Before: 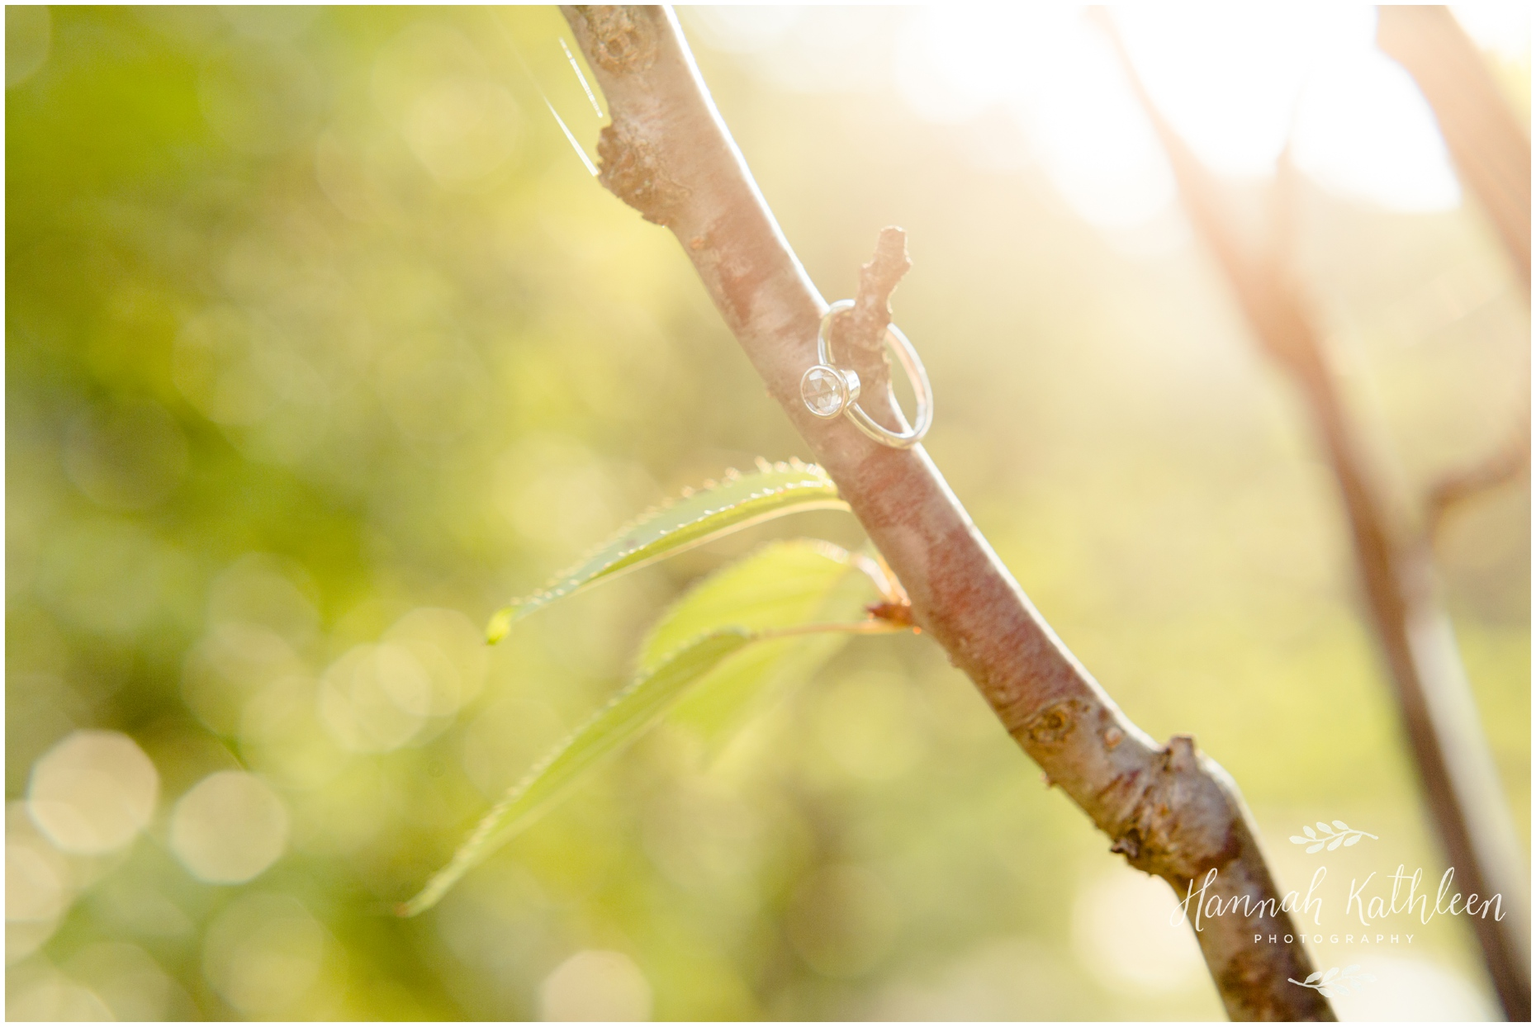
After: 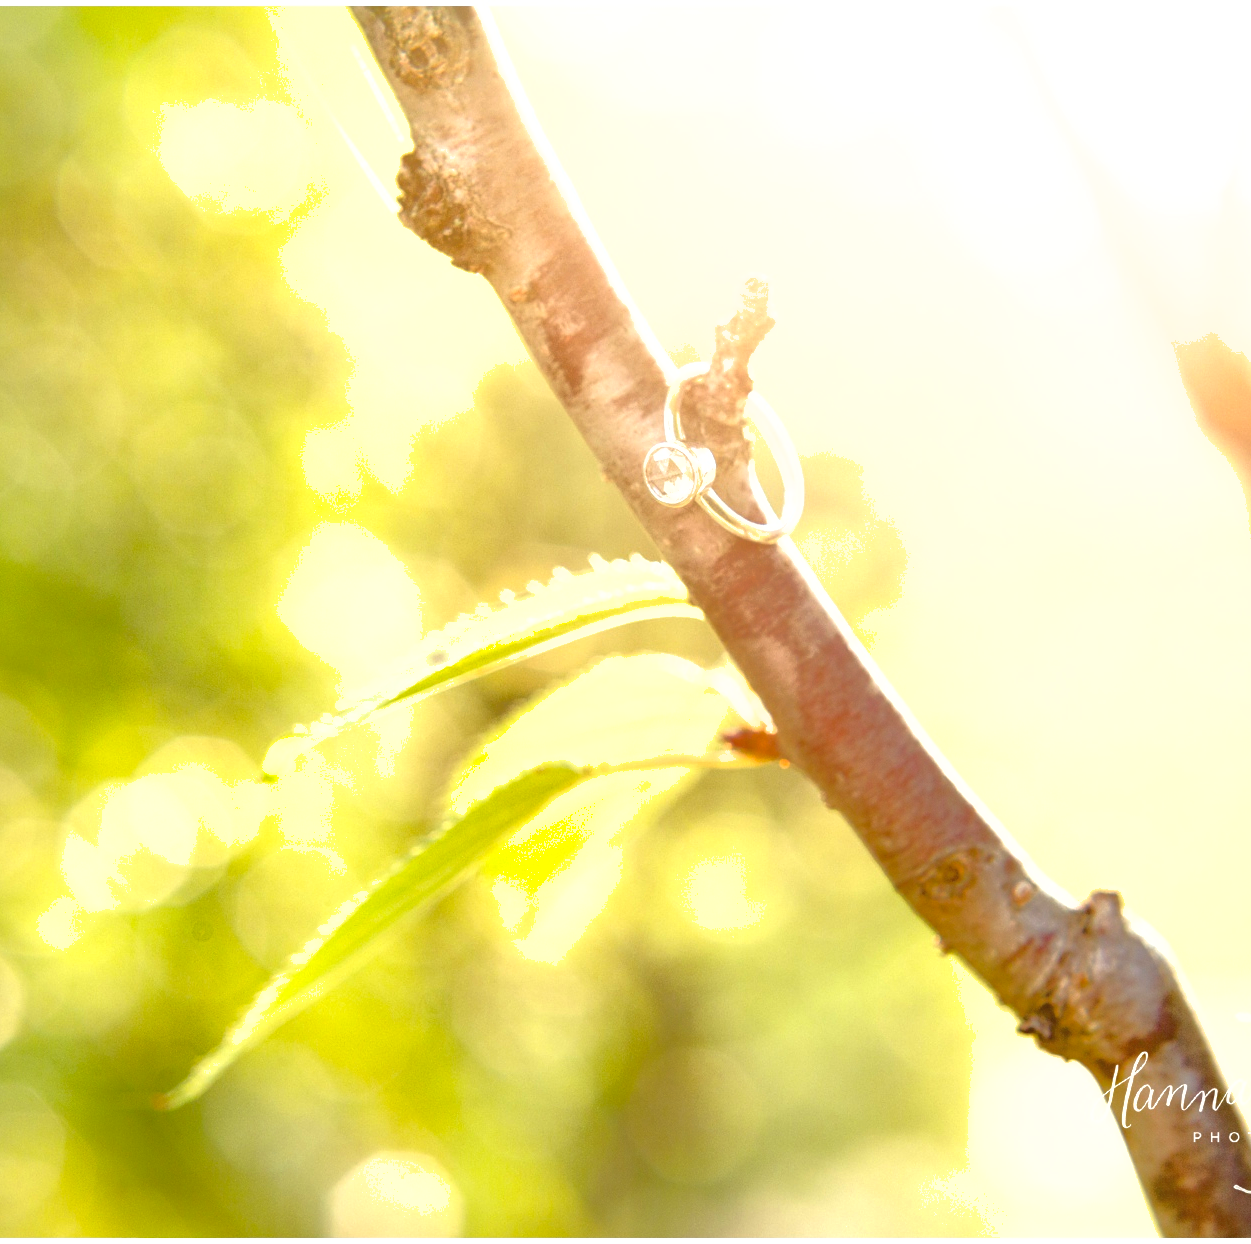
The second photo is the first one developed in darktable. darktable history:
crop and rotate: left 17.529%, right 15.175%
exposure: black level correction 0, exposure 0.699 EV, compensate highlight preservation false
shadows and highlights: on, module defaults
